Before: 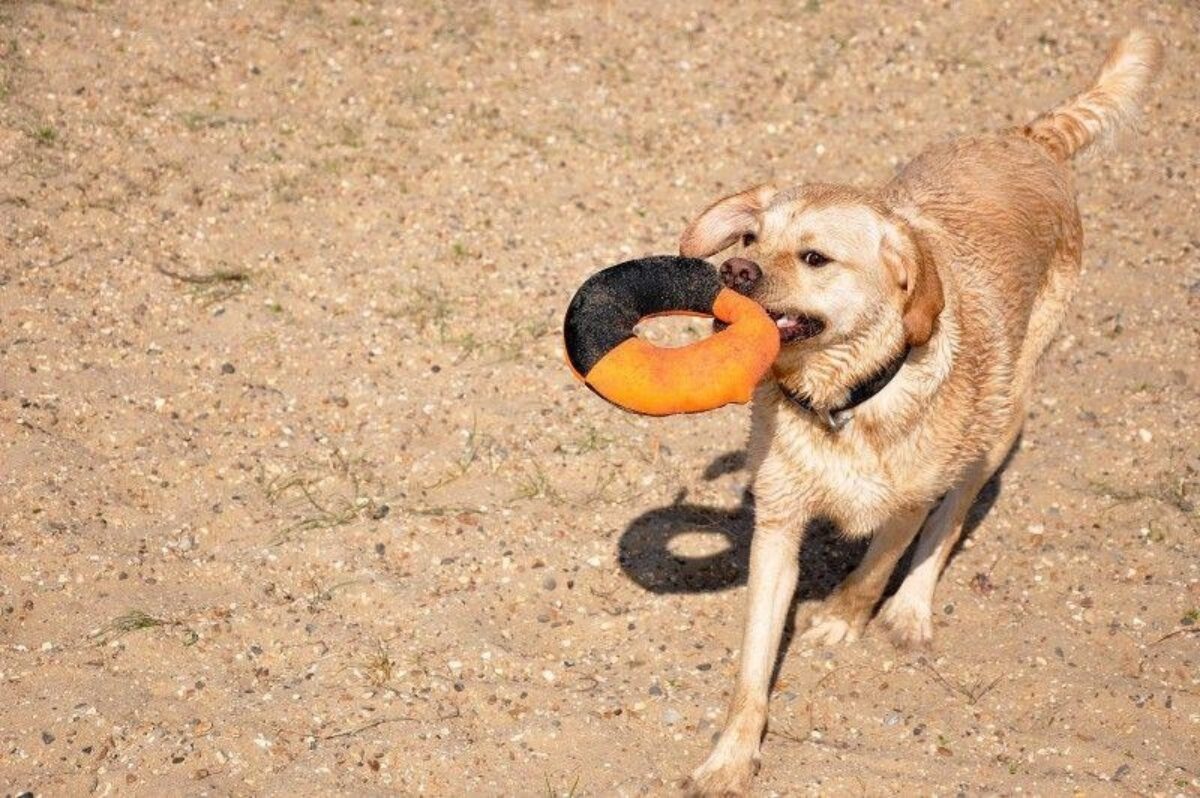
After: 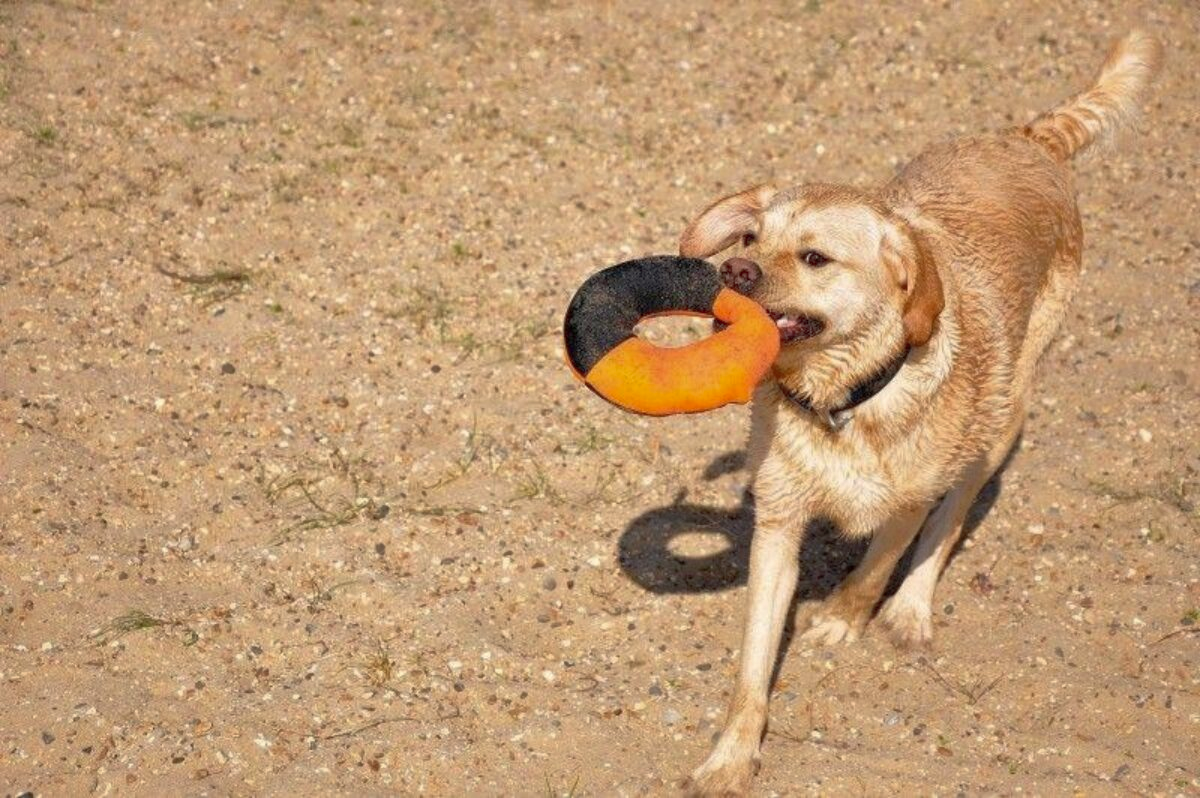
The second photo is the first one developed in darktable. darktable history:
color correction: highlights b* 2.89
shadows and highlights: on, module defaults
